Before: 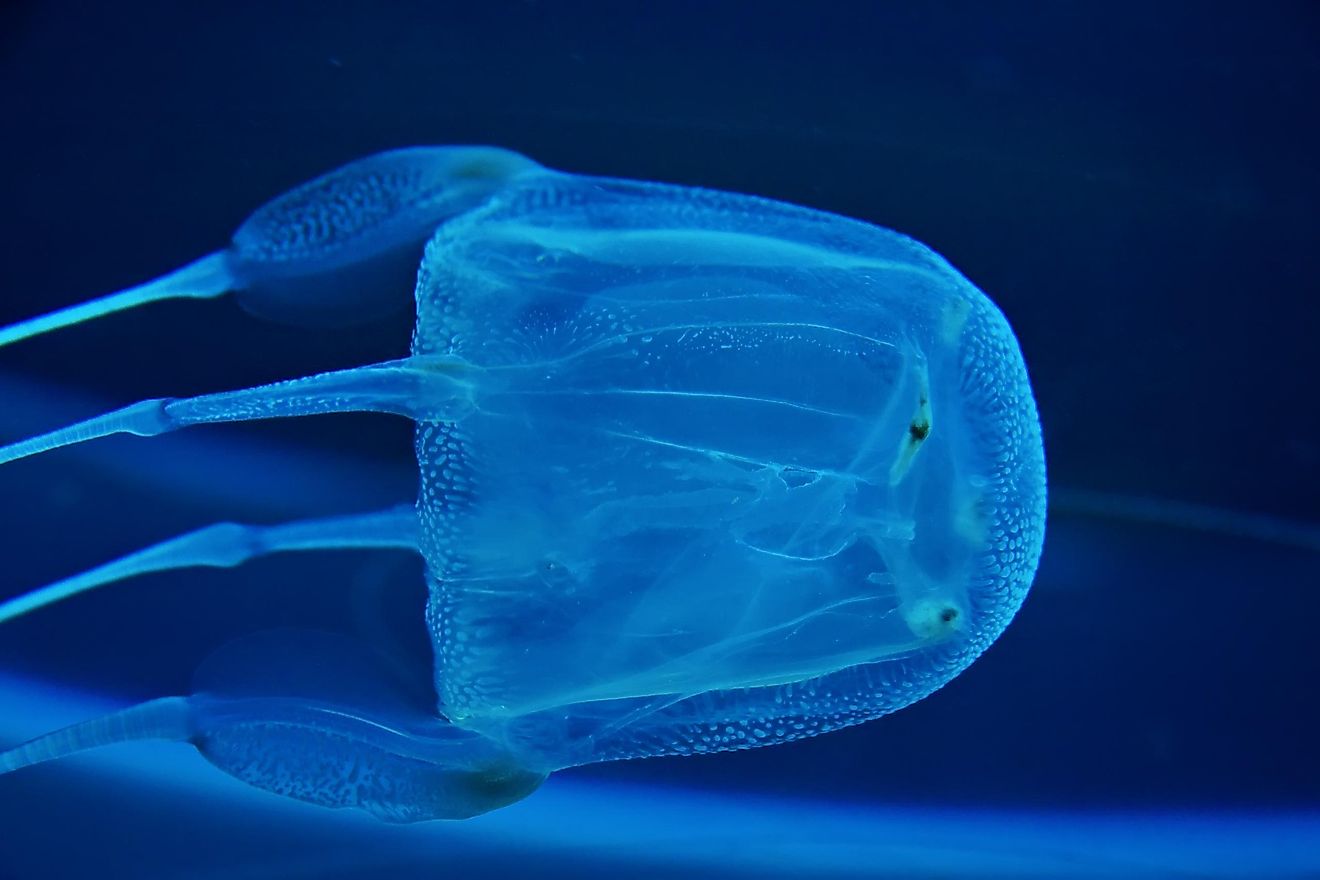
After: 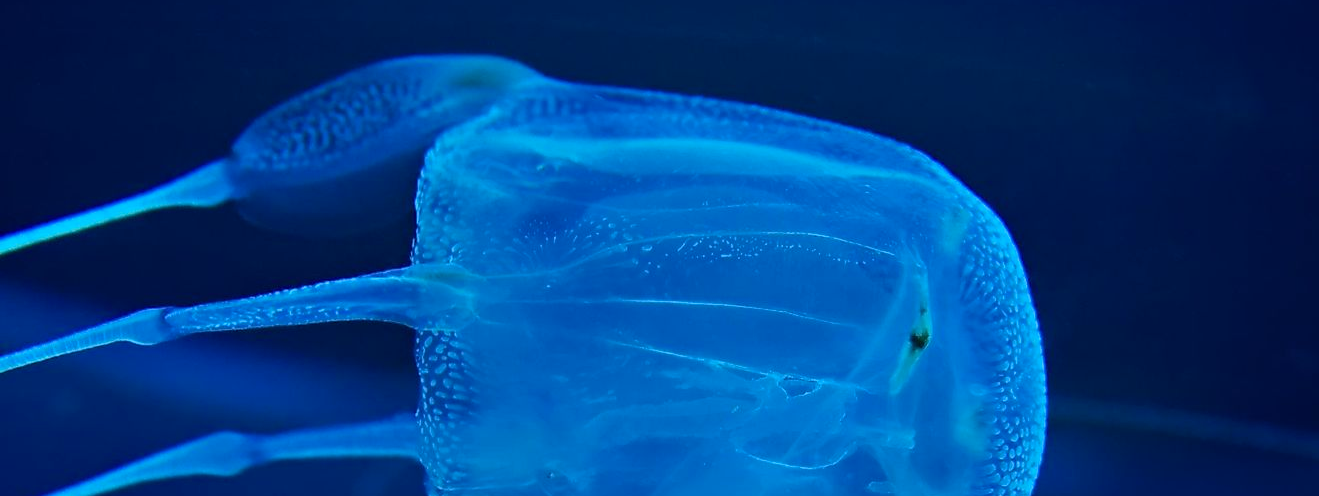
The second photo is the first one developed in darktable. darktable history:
crop and rotate: top 10.415%, bottom 33.127%
color calibration: illuminant as shot in camera, x 0.358, y 0.373, temperature 4628.91 K
